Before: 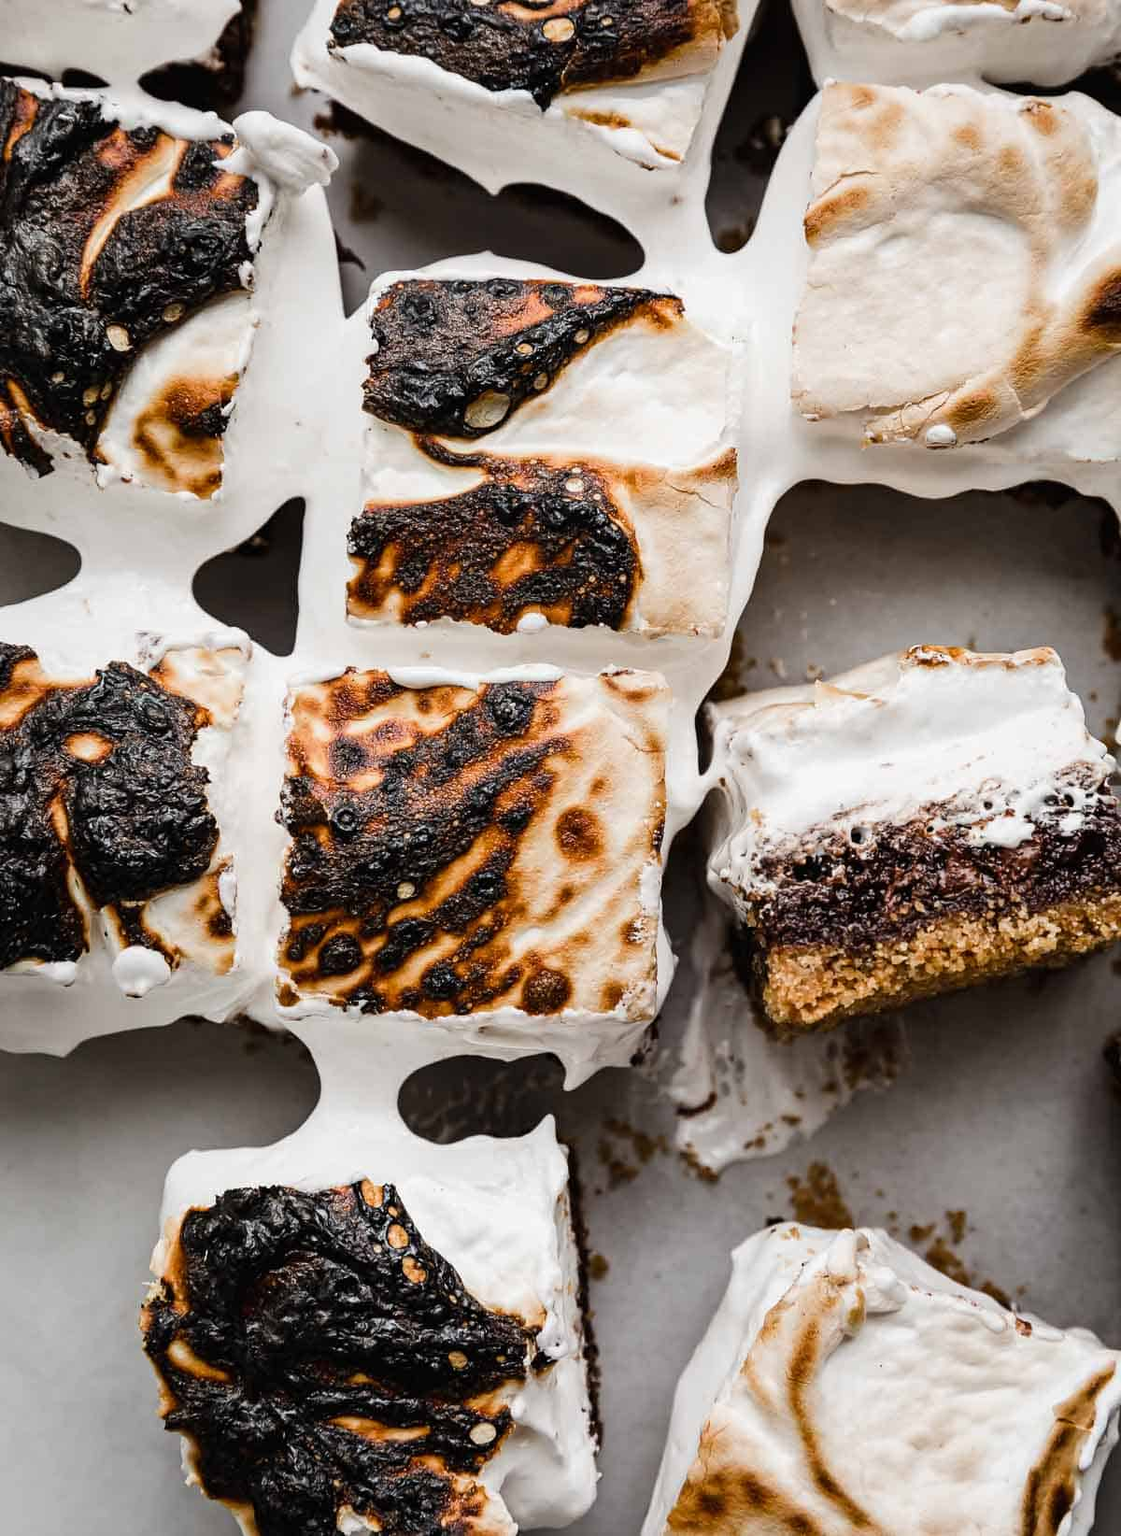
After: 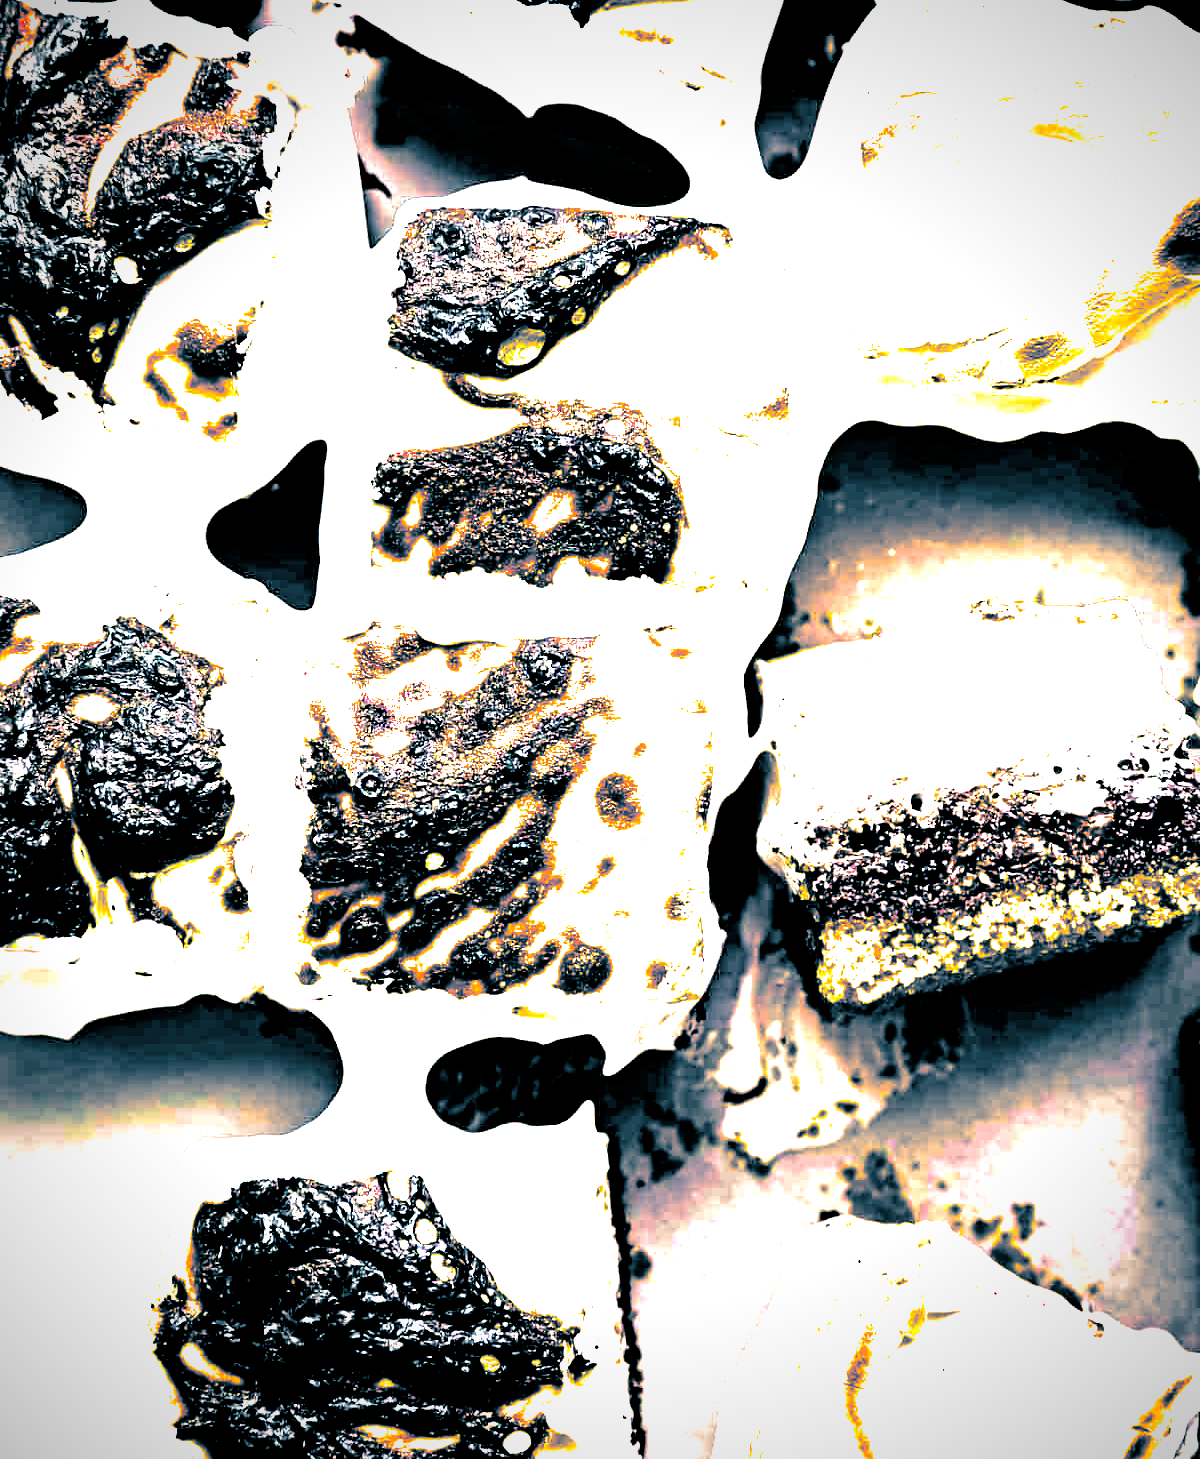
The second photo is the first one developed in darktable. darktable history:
crop and rotate: top 5.609%, bottom 5.609%
exposure: black level correction 0.016, exposure 1.774 EV, compensate highlight preservation false
split-toning: shadows › hue 212.4°, balance -70
color balance rgb: linear chroma grading › global chroma 20%, perceptual saturation grading › global saturation 65%, perceptual saturation grading › highlights 50%, perceptual saturation grading › shadows 30%, perceptual brilliance grading › global brilliance 12%, perceptual brilliance grading › highlights 15%, global vibrance 20%
haze removal: strength 0.29, distance 0.25, compatibility mode true, adaptive false
tone equalizer: -8 EV -1.84 EV, -7 EV -1.16 EV, -6 EV -1.62 EV, smoothing diameter 25%, edges refinement/feathering 10, preserve details guided filter
vignetting: saturation 0, unbound false
